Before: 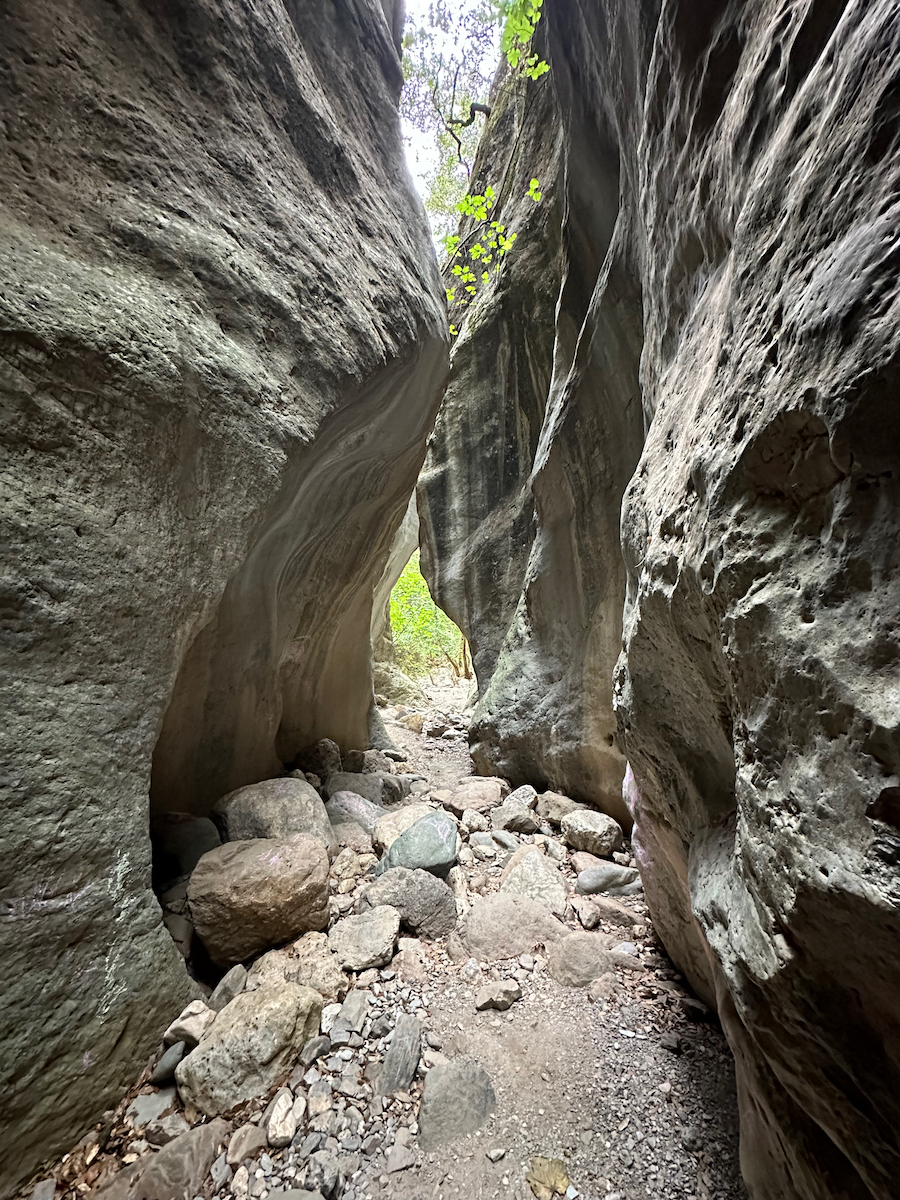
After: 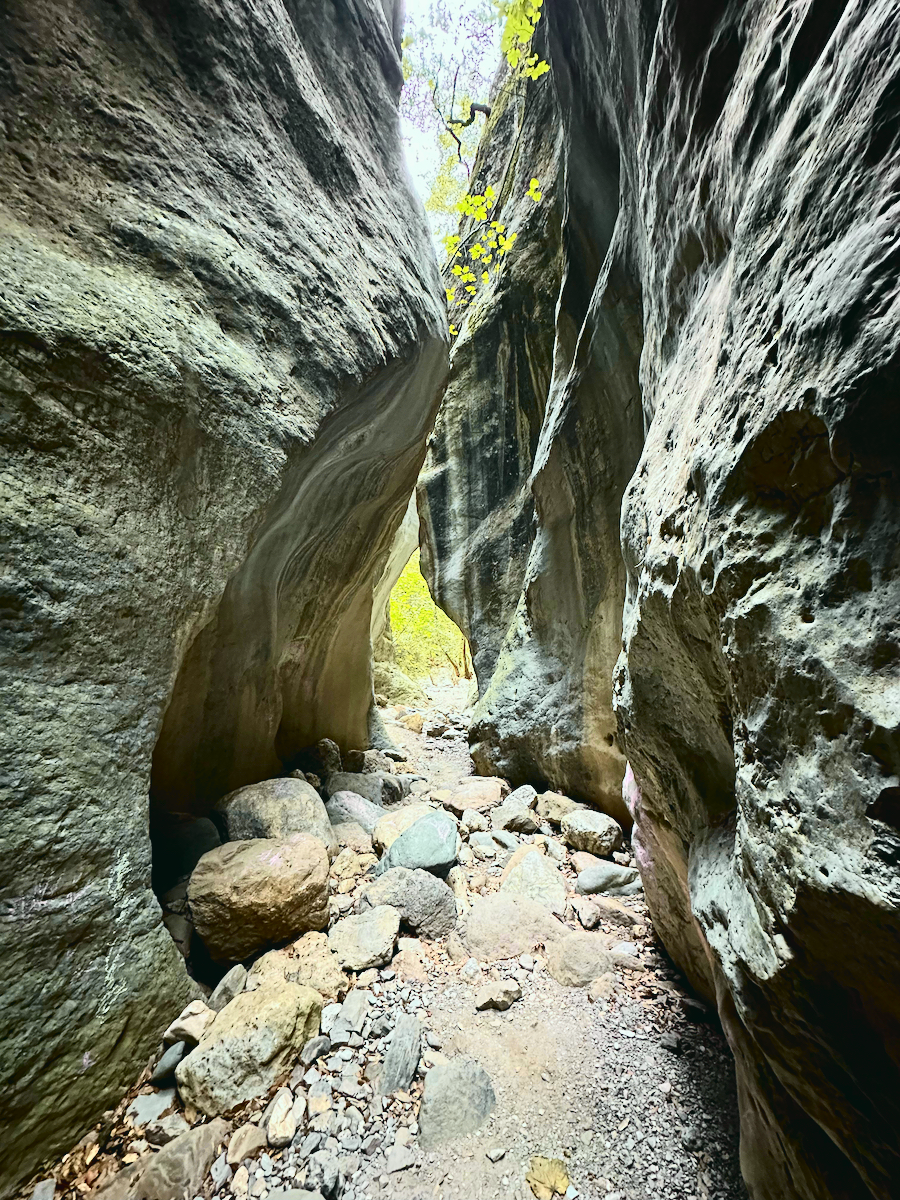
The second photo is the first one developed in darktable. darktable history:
color zones: curves: ch1 [(0, 0.469) (0.01, 0.469) (0.12, 0.446) (0.248, 0.469) (0.5, 0.5) (0.748, 0.5) (0.99, 0.469) (1, 0.469)]
tone curve: curves: ch0 [(0, 0.036) (0.037, 0.042) (0.184, 0.146) (0.438, 0.521) (0.54, 0.668) (0.698, 0.835) (0.856, 0.92) (1, 0.98)]; ch1 [(0, 0) (0.393, 0.415) (0.447, 0.448) (0.482, 0.459) (0.509, 0.496) (0.527, 0.525) (0.571, 0.602) (0.619, 0.671) (0.715, 0.729) (1, 1)]; ch2 [(0, 0) (0.369, 0.388) (0.449, 0.454) (0.499, 0.5) (0.521, 0.517) (0.53, 0.544) (0.561, 0.607) (0.674, 0.735) (1, 1)], color space Lab, independent channels, preserve colors none
